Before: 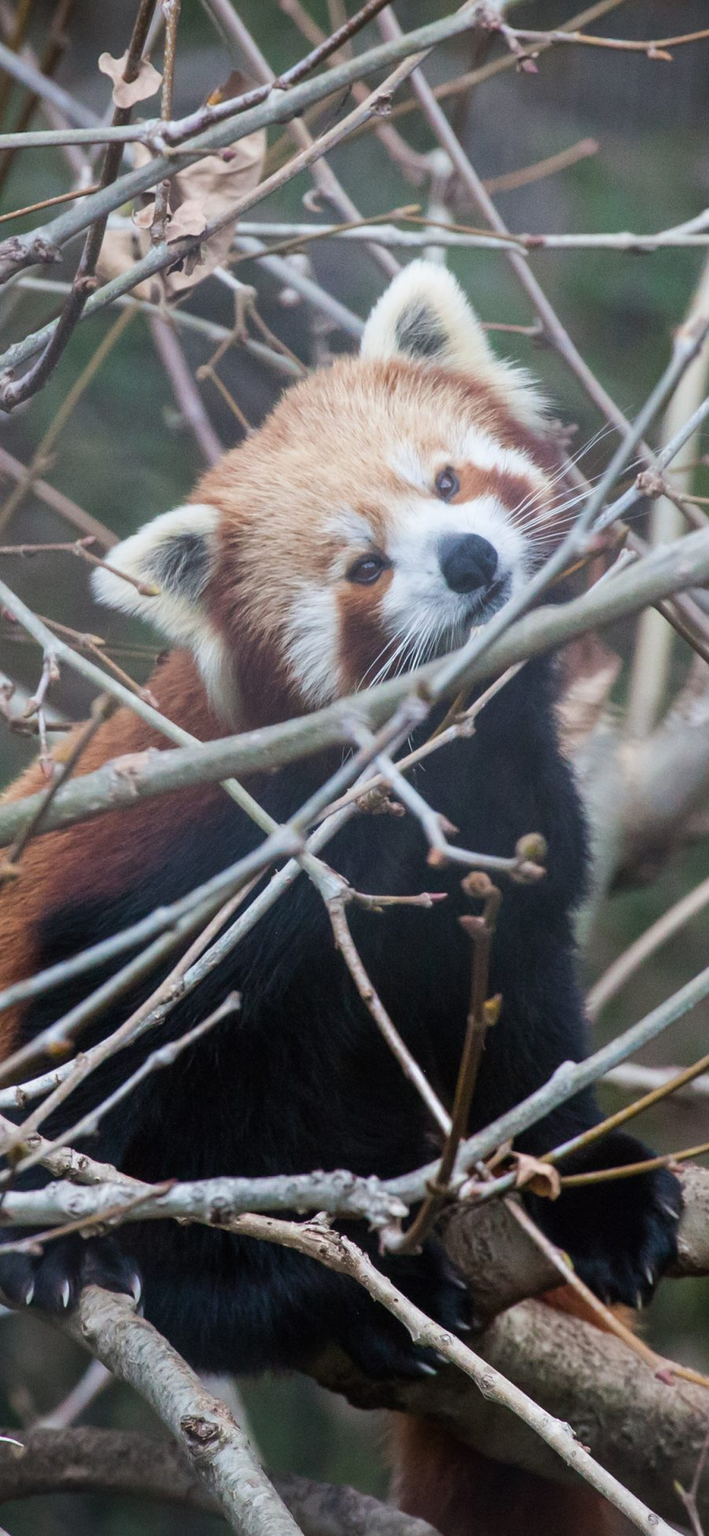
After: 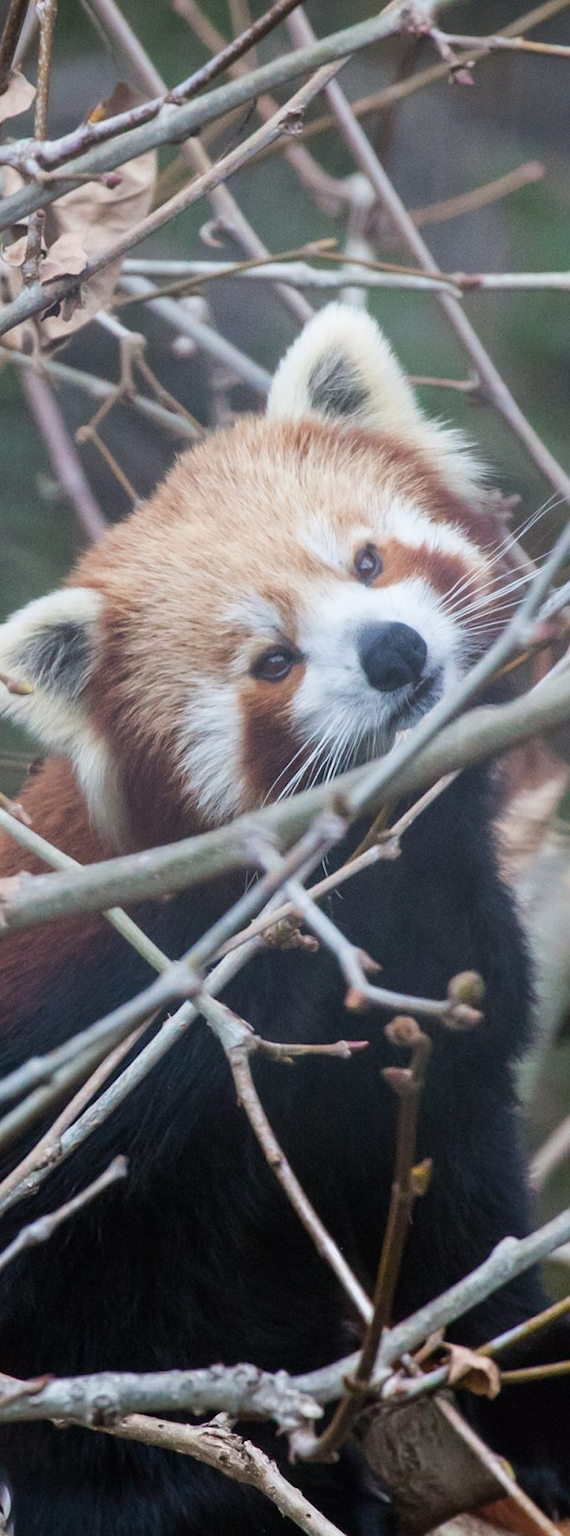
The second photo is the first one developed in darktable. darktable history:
crop: left 18.6%, right 12.392%, bottom 14.164%
